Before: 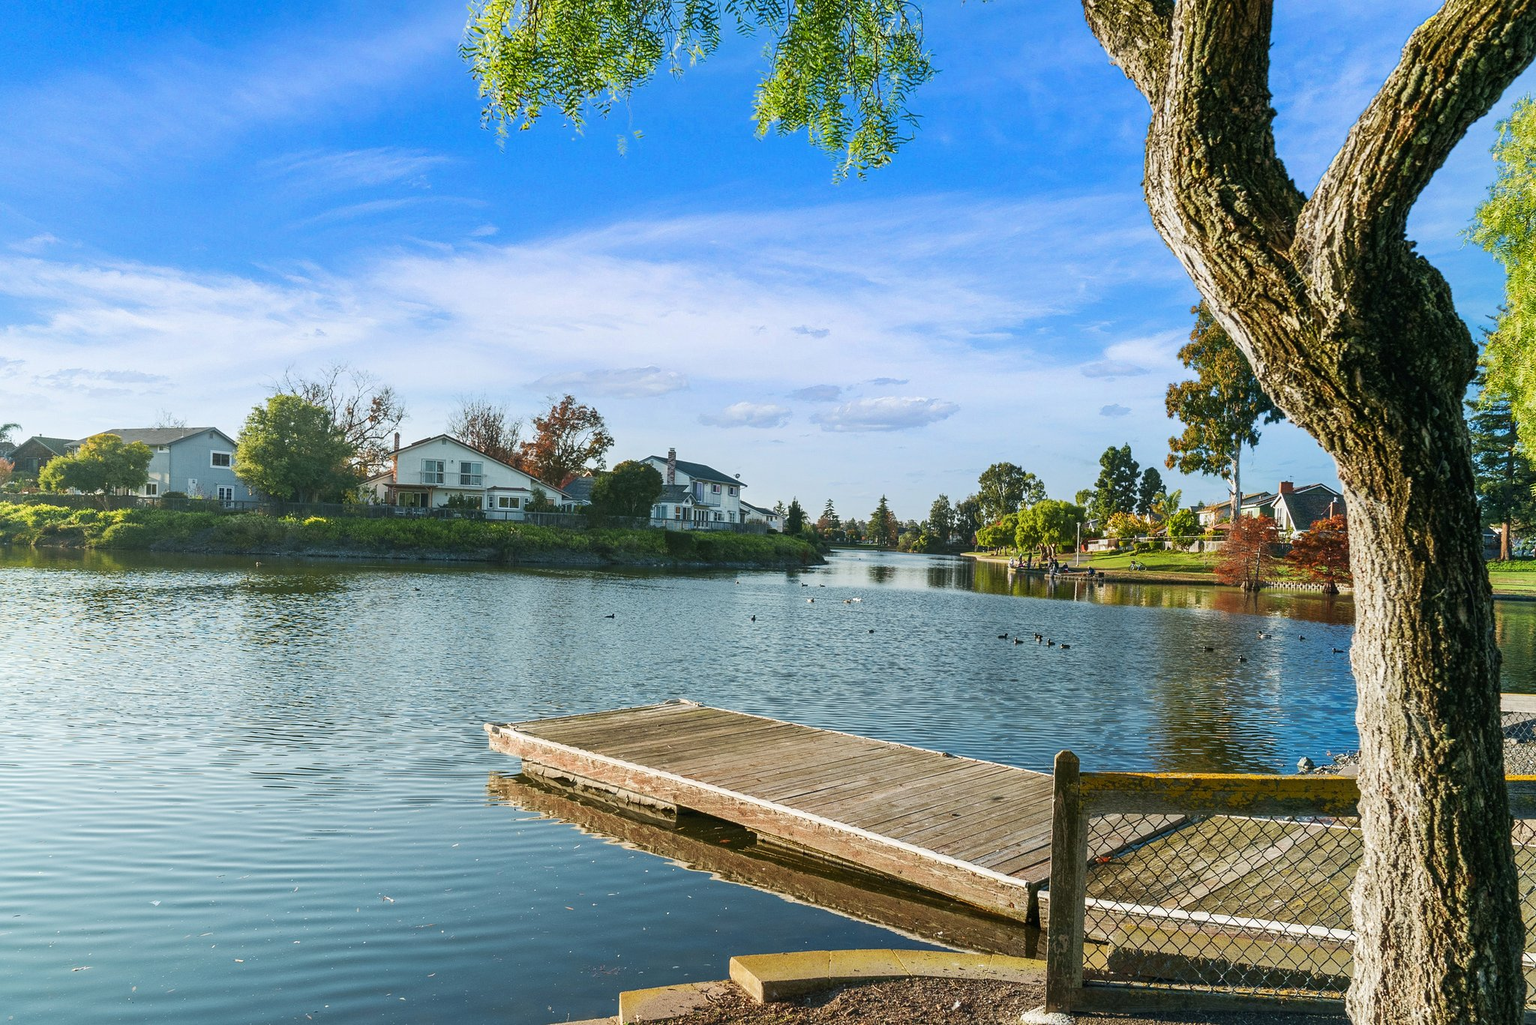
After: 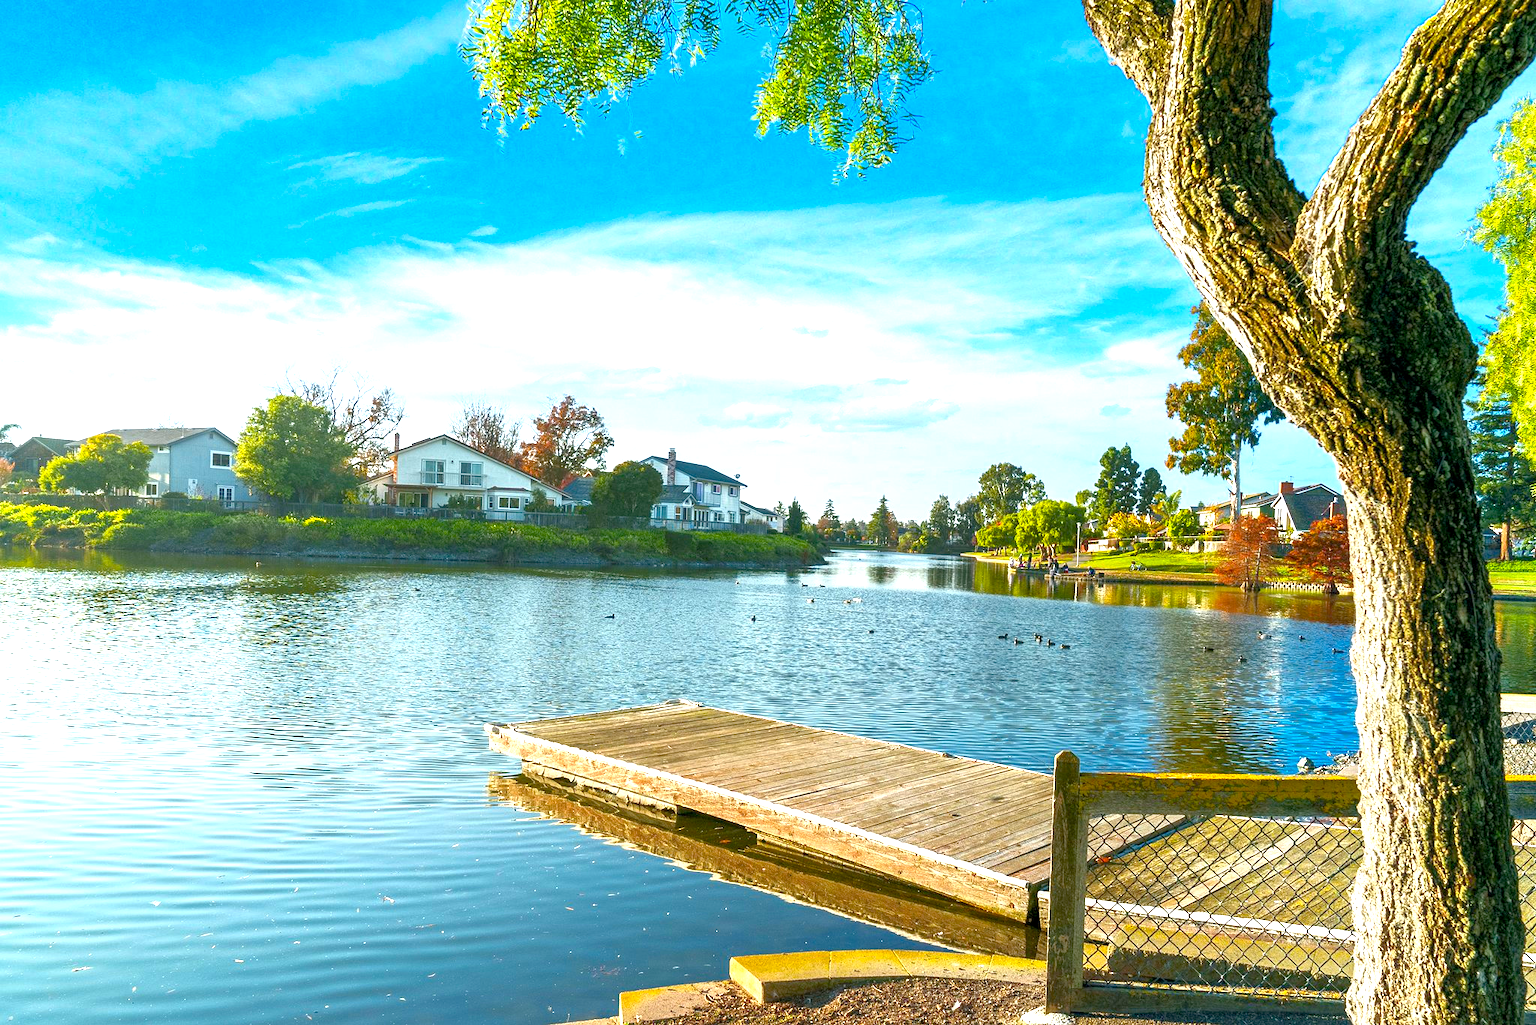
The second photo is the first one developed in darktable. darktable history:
exposure: black level correction 0, exposure 1.294 EV, compensate highlight preservation false
color balance rgb: global offset › luminance -0.879%, linear chroma grading › global chroma 14.593%, perceptual saturation grading › global saturation 17.687%
tone equalizer: -8 EV 0.266 EV, -7 EV 0.42 EV, -6 EV 0.431 EV, -5 EV 0.225 EV, -3 EV -0.281 EV, -2 EV -0.411 EV, -1 EV -0.44 EV, +0 EV -0.262 EV, edges refinement/feathering 500, mask exposure compensation -1.57 EV, preserve details no
